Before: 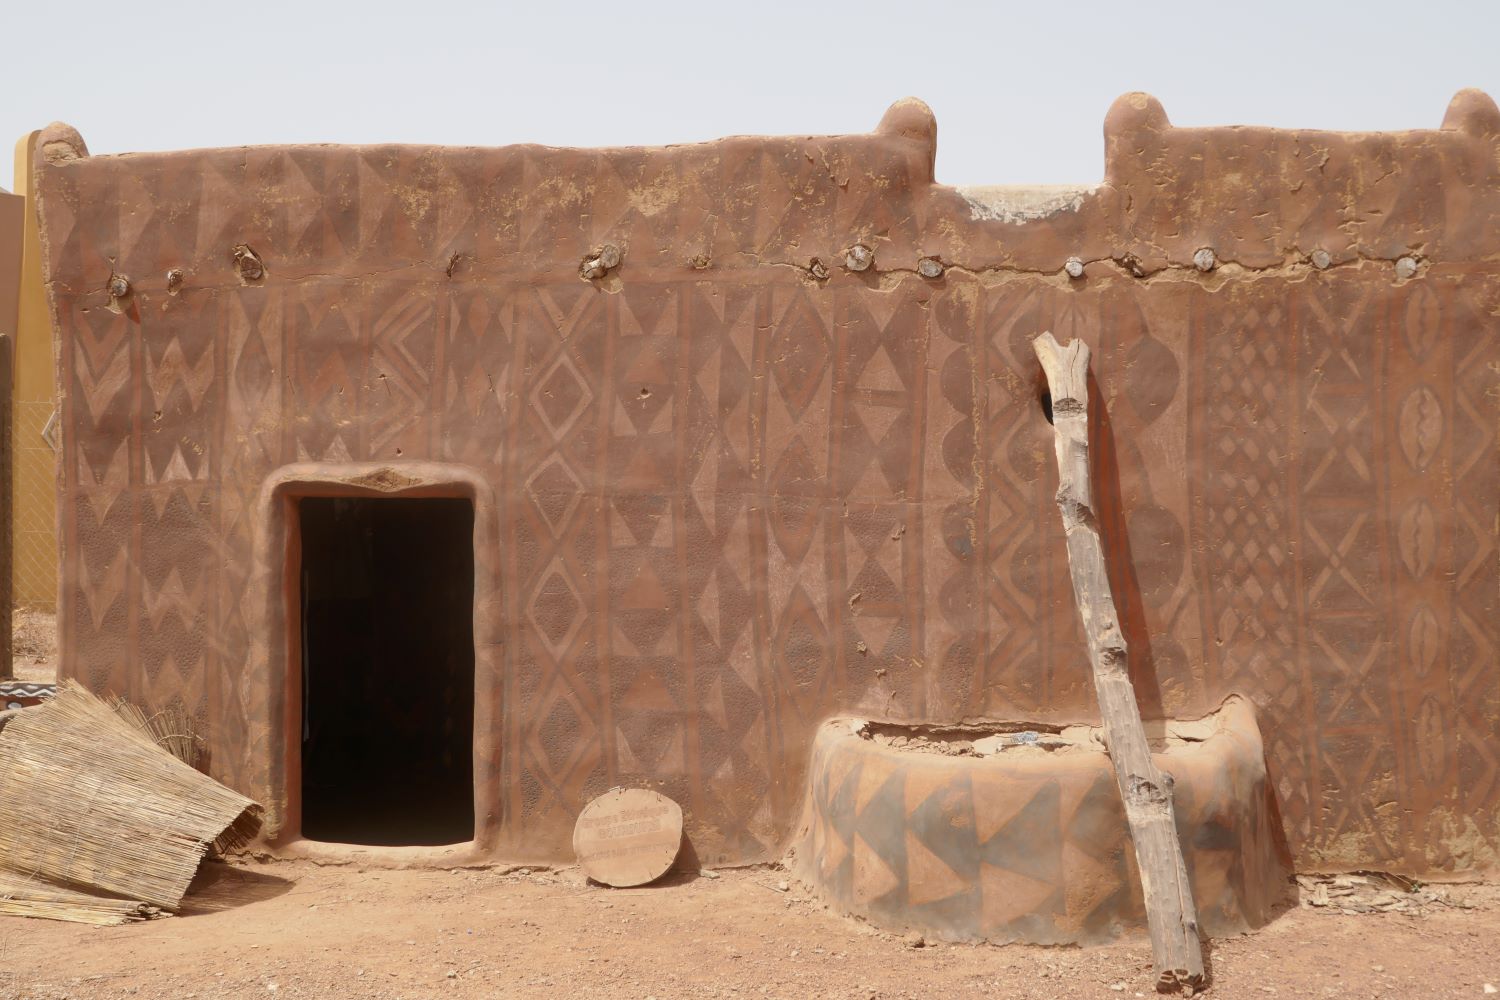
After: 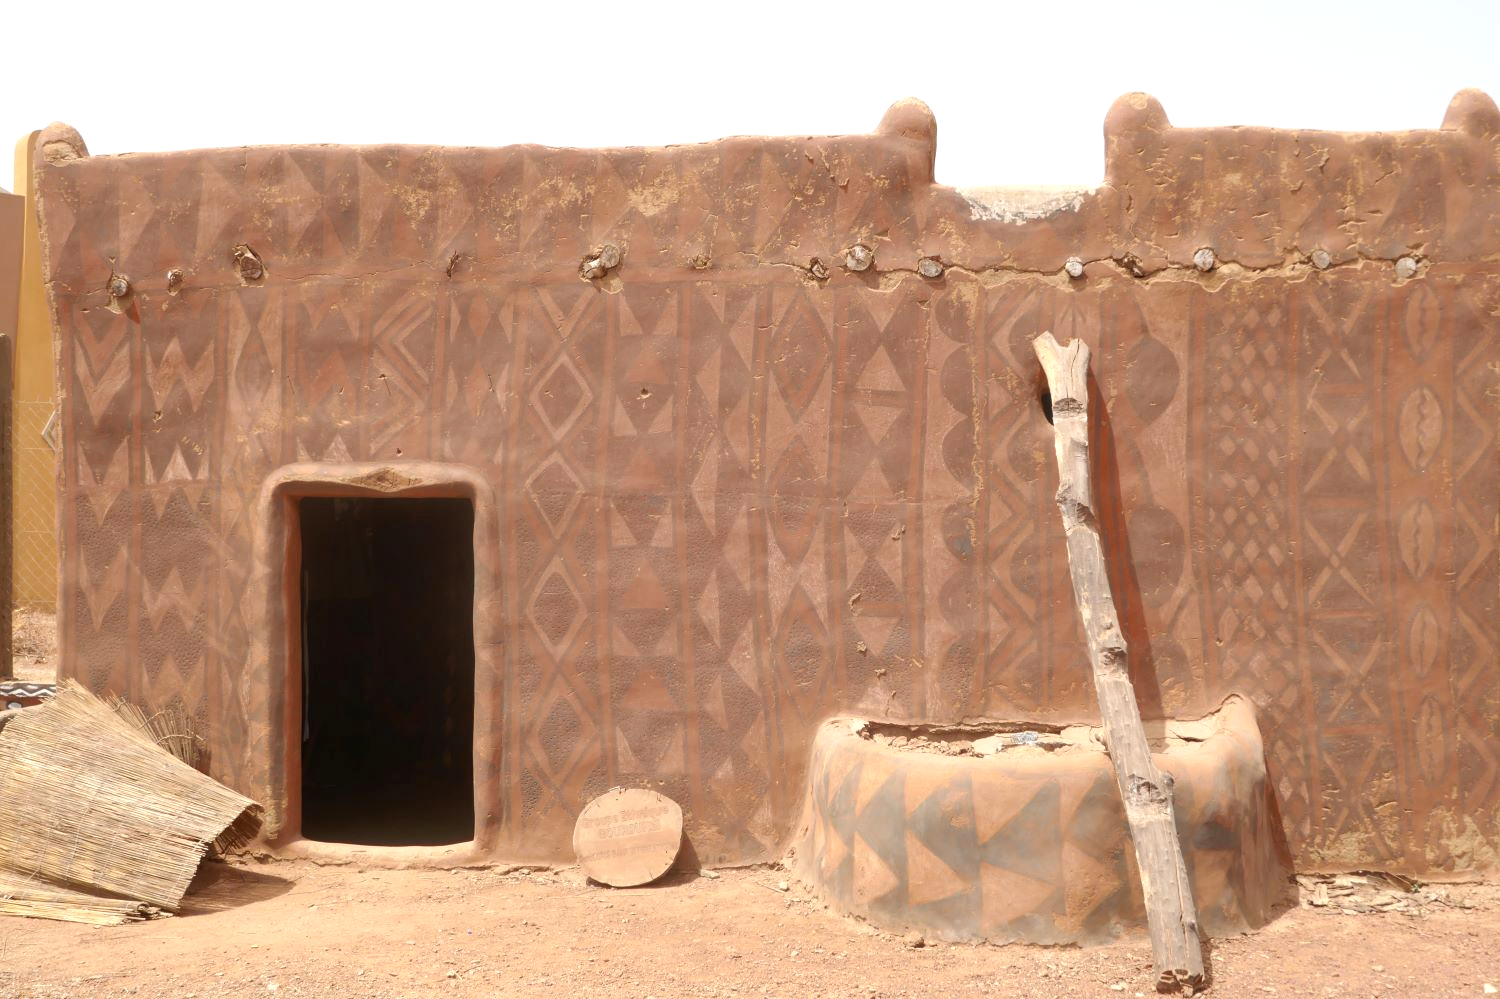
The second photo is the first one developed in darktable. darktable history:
crop: bottom 0.056%
color calibration: illuminant same as pipeline (D50), adaptation none (bypass), x 0.333, y 0.334, temperature 5013.31 K
exposure: black level correction 0, exposure 0.499 EV, compensate exposure bias true, compensate highlight preservation false
